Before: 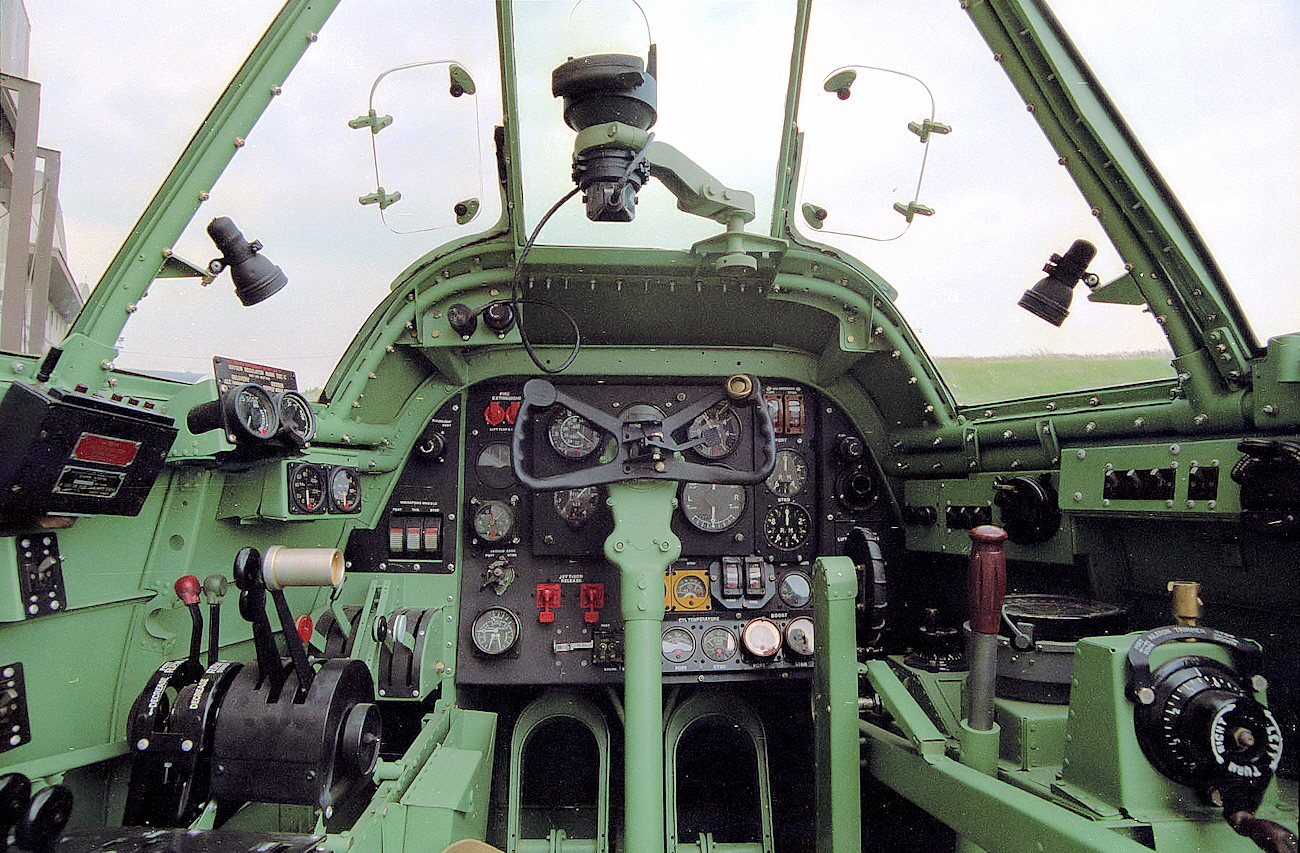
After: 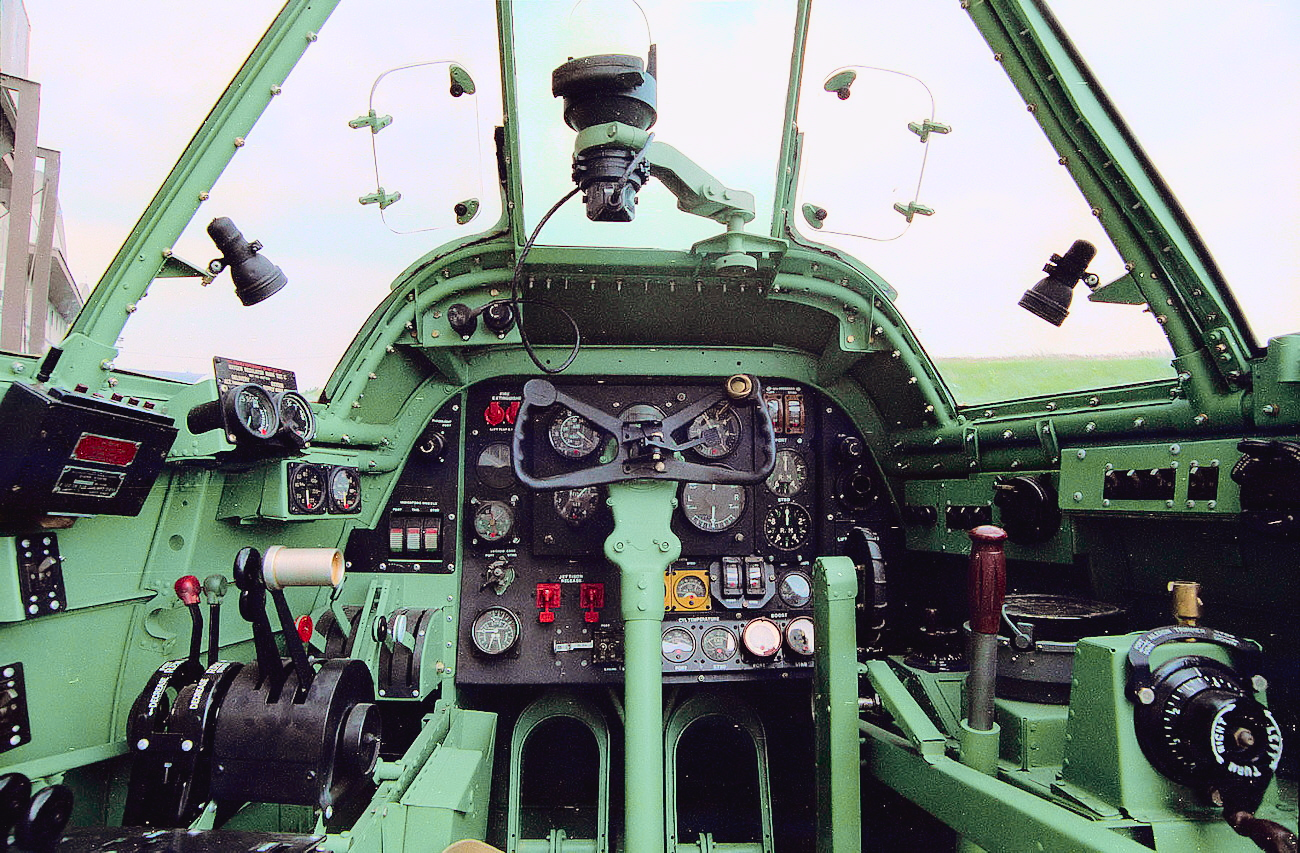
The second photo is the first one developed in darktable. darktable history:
tone curve: curves: ch0 [(0, 0.031) (0.139, 0.084) (0.311, 0.278) (0.495, 0.544) (0.718, 0.816) (0.841, 0.909) (1, 0.967)]; ch1 [(0, 0) (0.272, 0.249) (0.388, 0.385) (0.479, 0.456) (0.495, 0.497) (0.538, 0.55) (0.578, 0.595) (0.707, 0.778) (1, 1)]; ch2 [(0, 0) (0.125, 0.089) (0.353, 0.329) (0.443, 0.408) (0.502, 0.495) (0.56, 0.553) (0.608, 0.631) (1, 1)], color space Lab, independent channels, preserve colors none
